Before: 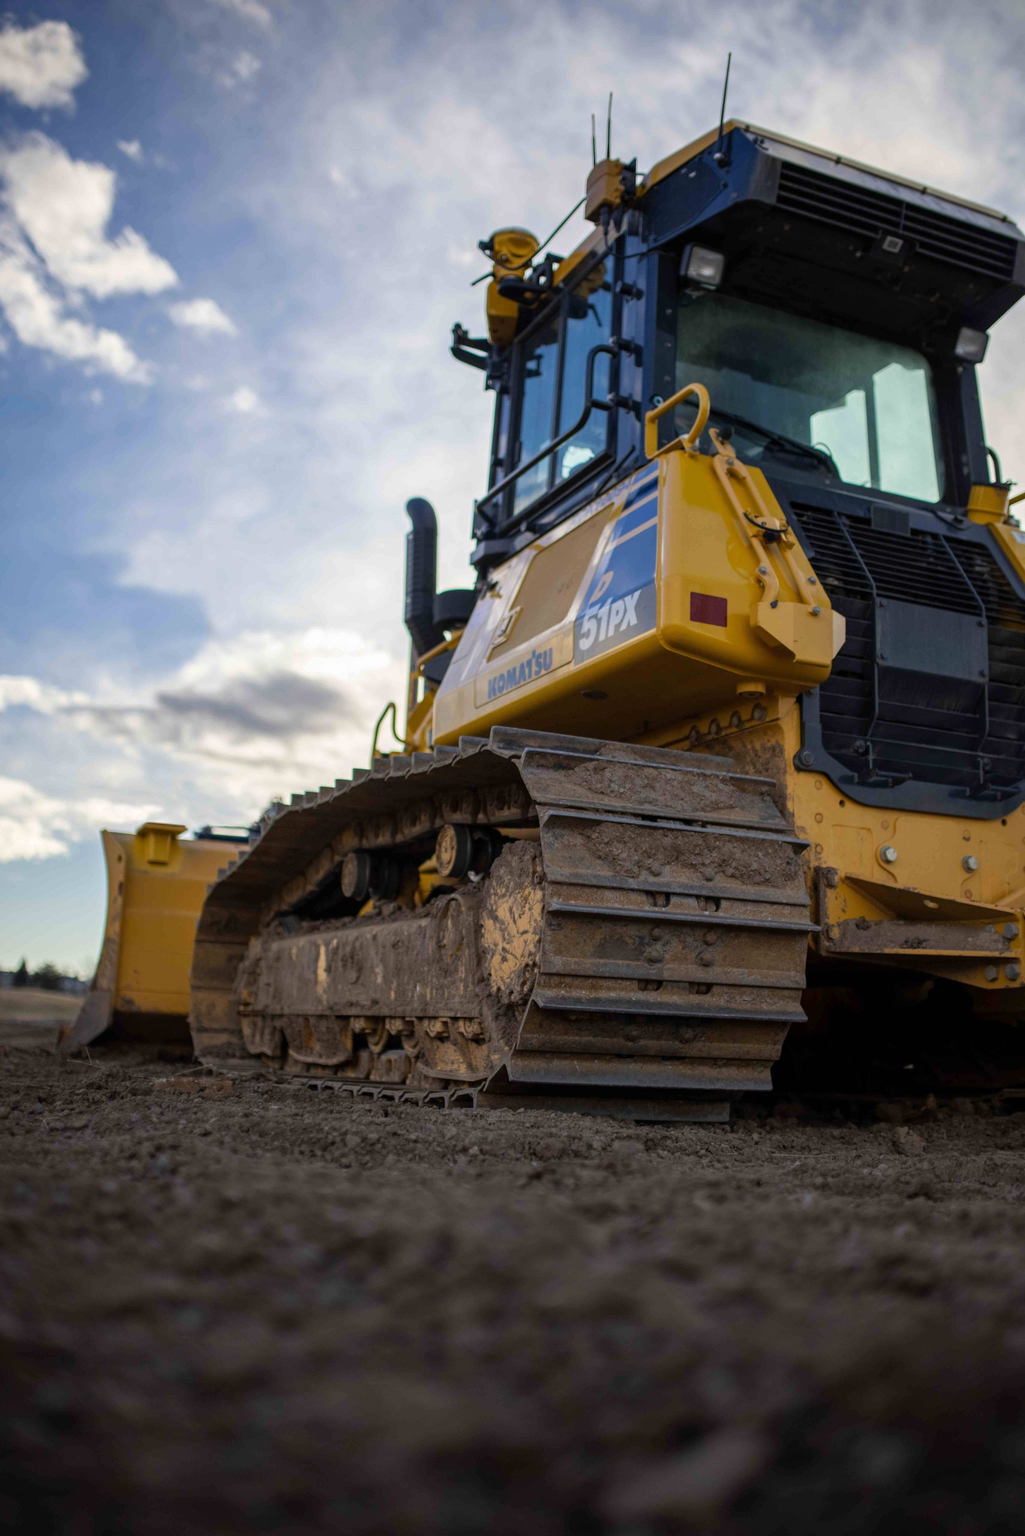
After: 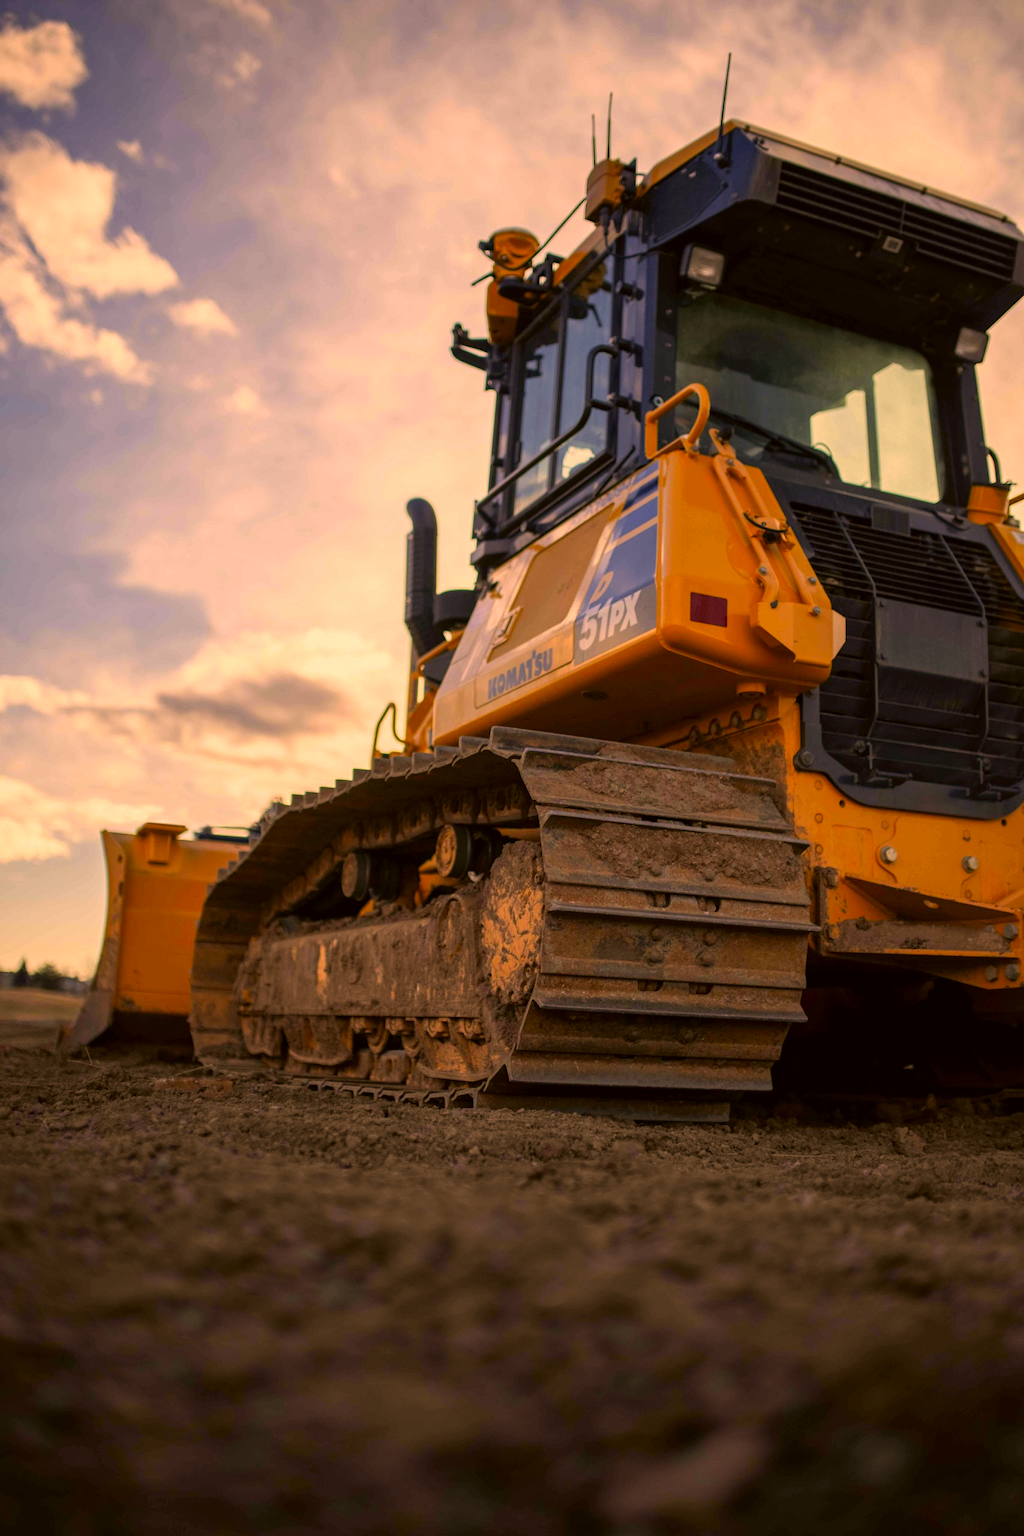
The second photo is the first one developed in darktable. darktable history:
color correction: highlights a* 18.01, highlights b* 35.35, shadows a* 1.12, shadows b* 6.22, saturation 1.02
color zones: curves: ch1 [(0.235, 0.558) (0.75, 0.5)]; ch2 [(0.25, 0.462) (0.749, 0.457)]
base curve: preserve colors average RGB
